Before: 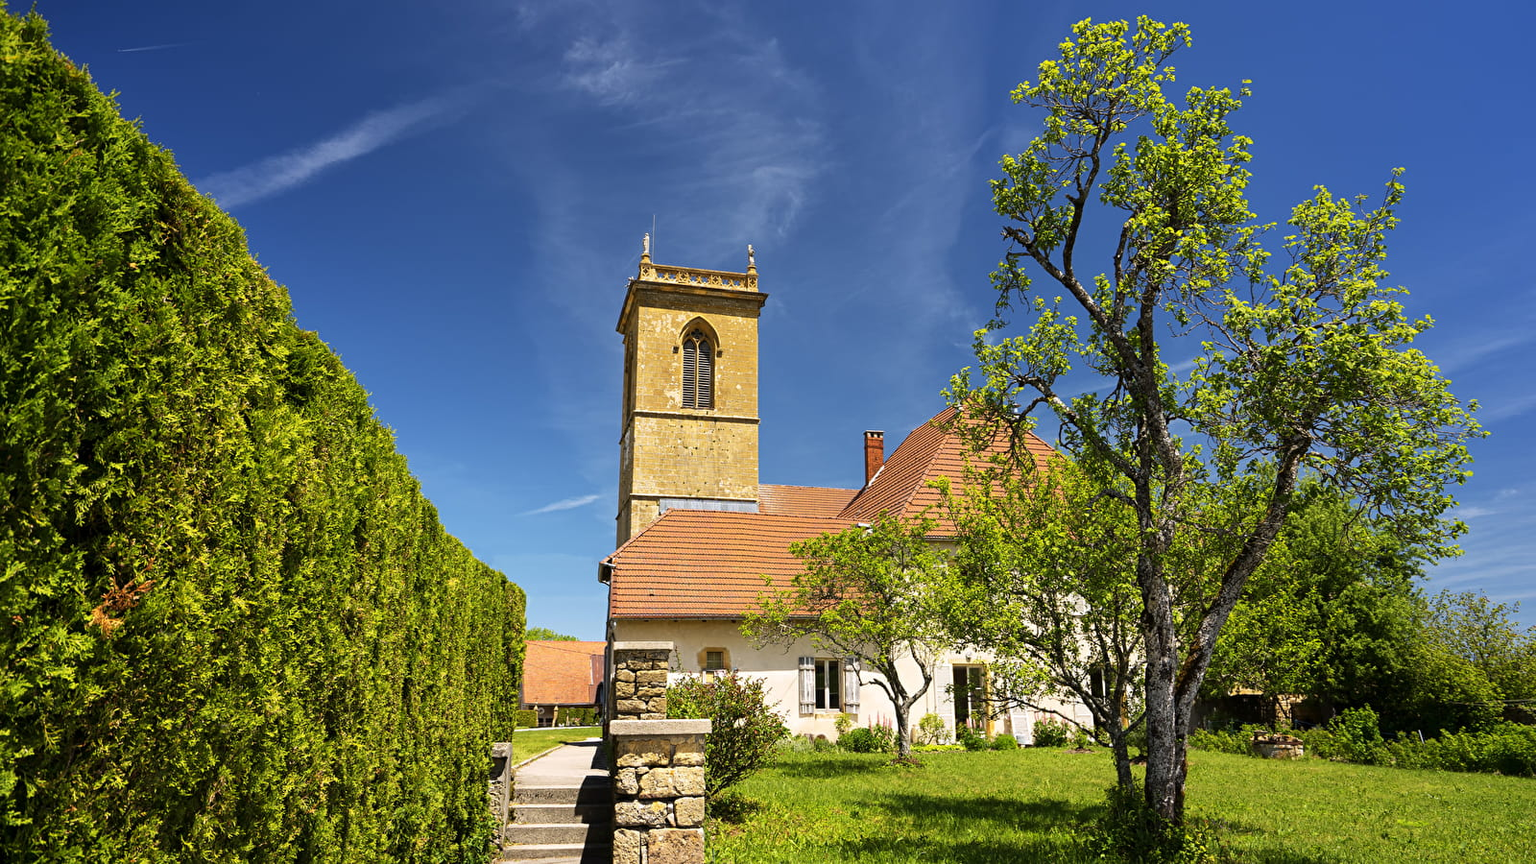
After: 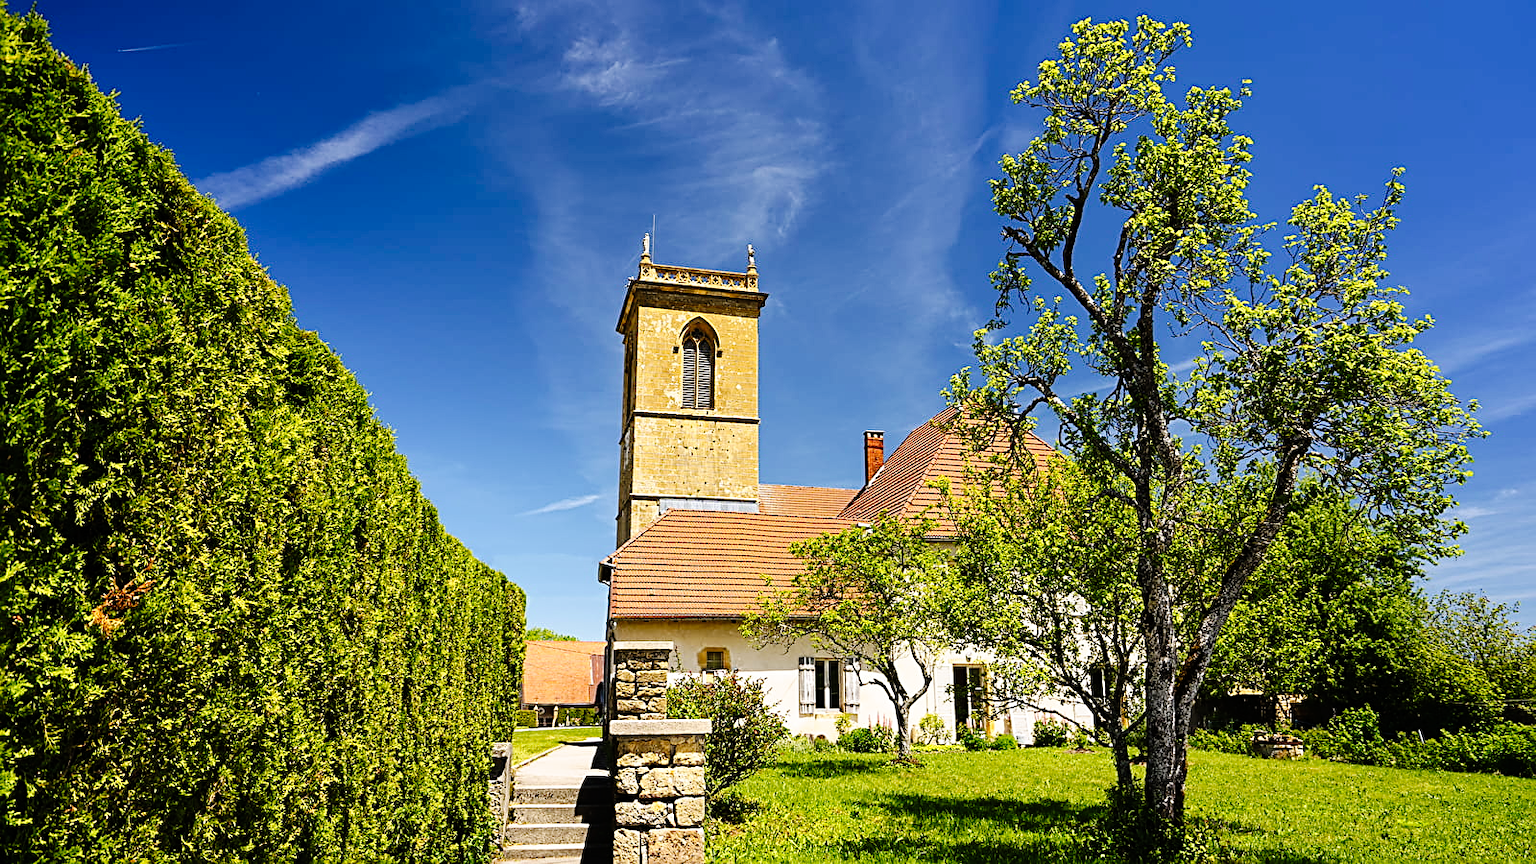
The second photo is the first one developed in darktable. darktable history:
sharpen: on, module defaults
tone curve: curves: ch0 [(0, 0) (0.003, 0.003) (0.011, 0.005) (0.025, 0.008) (0.044, 0.012) (0.069, 0.02) (0.1, 0.031) (0.136, 0.047) (0.177, 0.088) (0.224, 0.141) (0.277, 0.222) (0.335, 0.32) (0.399, 0.422) (0.468, 0.523) (0.543, 0.623) (0.623, 0.716) (0.709, 0.796) (0.801, 0.878) (0.898, 0.957) (1, 1)], preserve colors none
